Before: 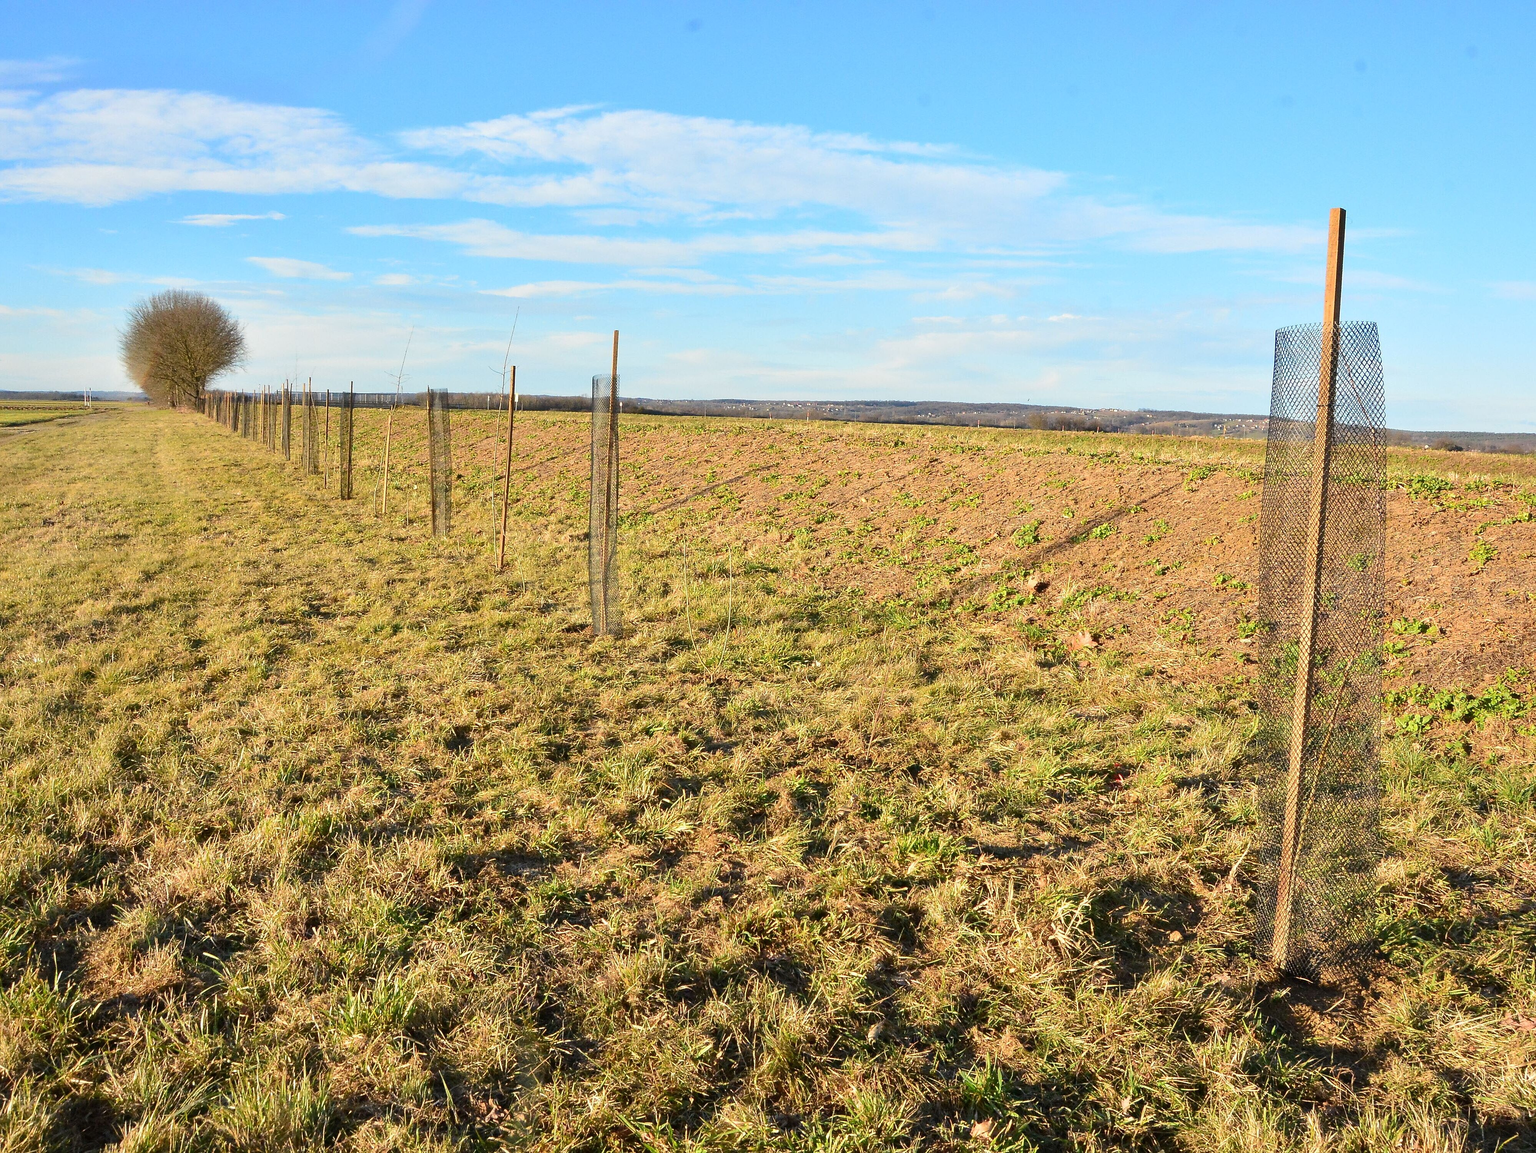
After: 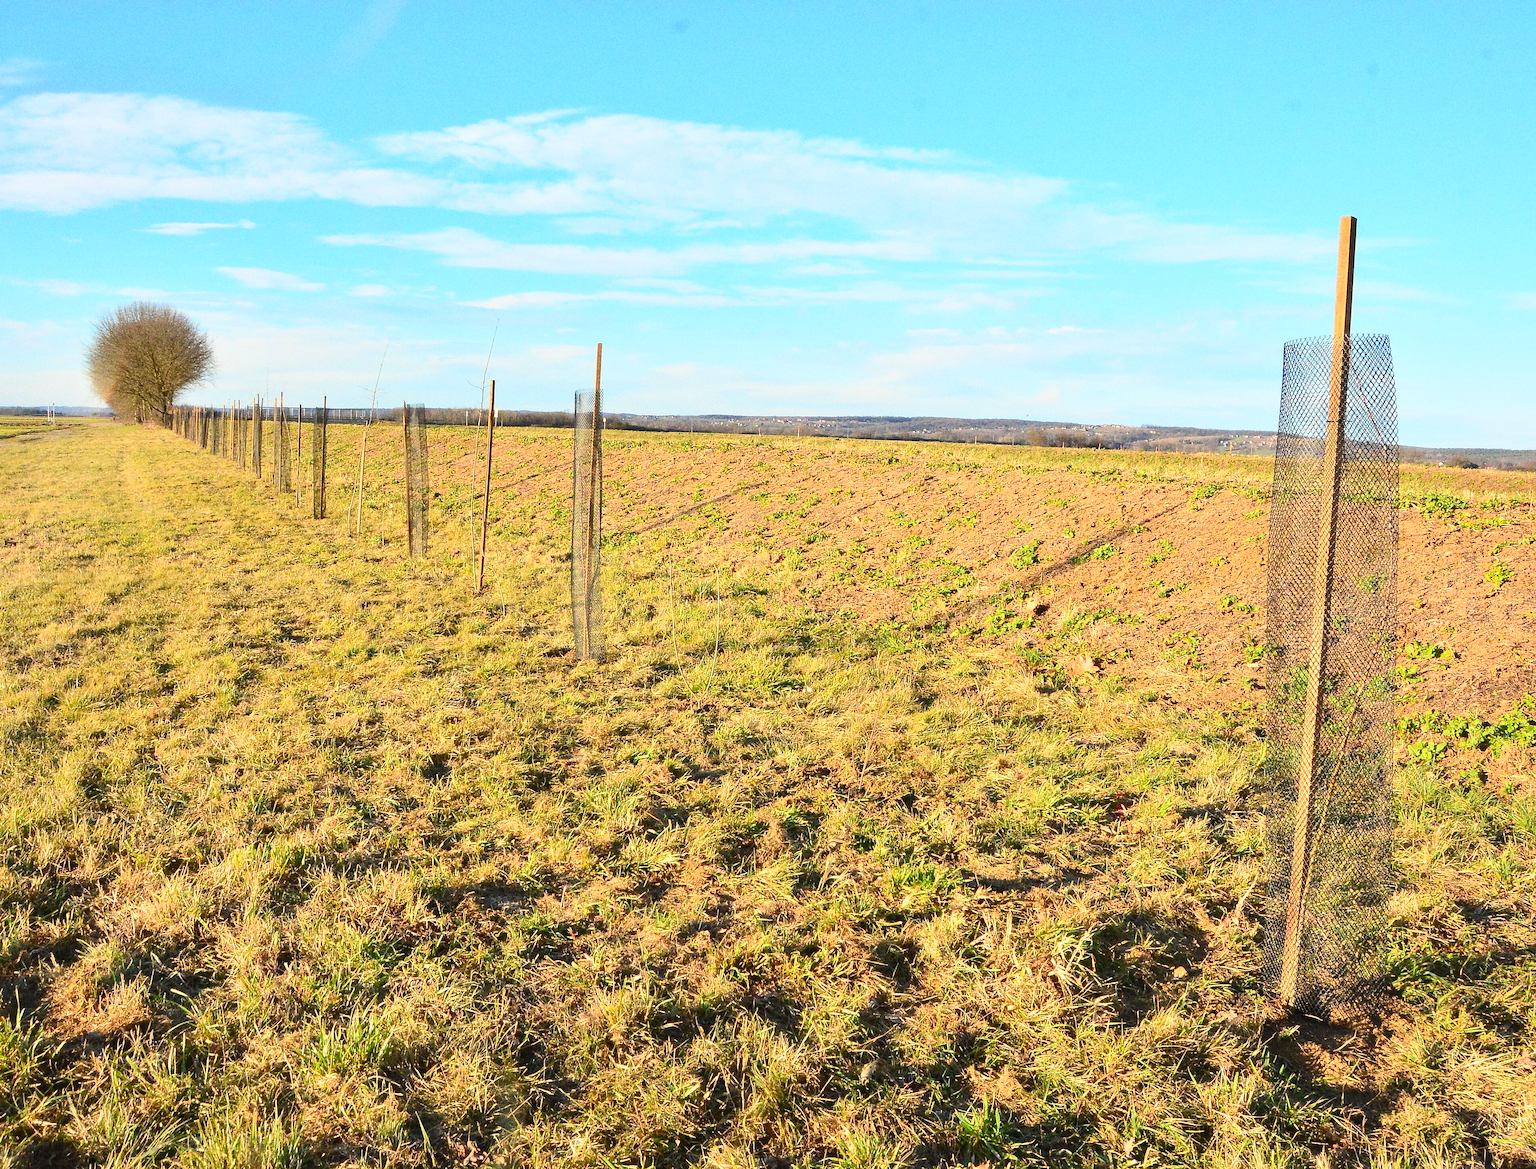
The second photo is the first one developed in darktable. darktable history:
grain: on, module defaults
contrast brightness saturation: contrast 0.2, brightness 0.16, saturation 0.22
crop and rotate: left 2.536%, right 1.107%, bottom 2.246%
